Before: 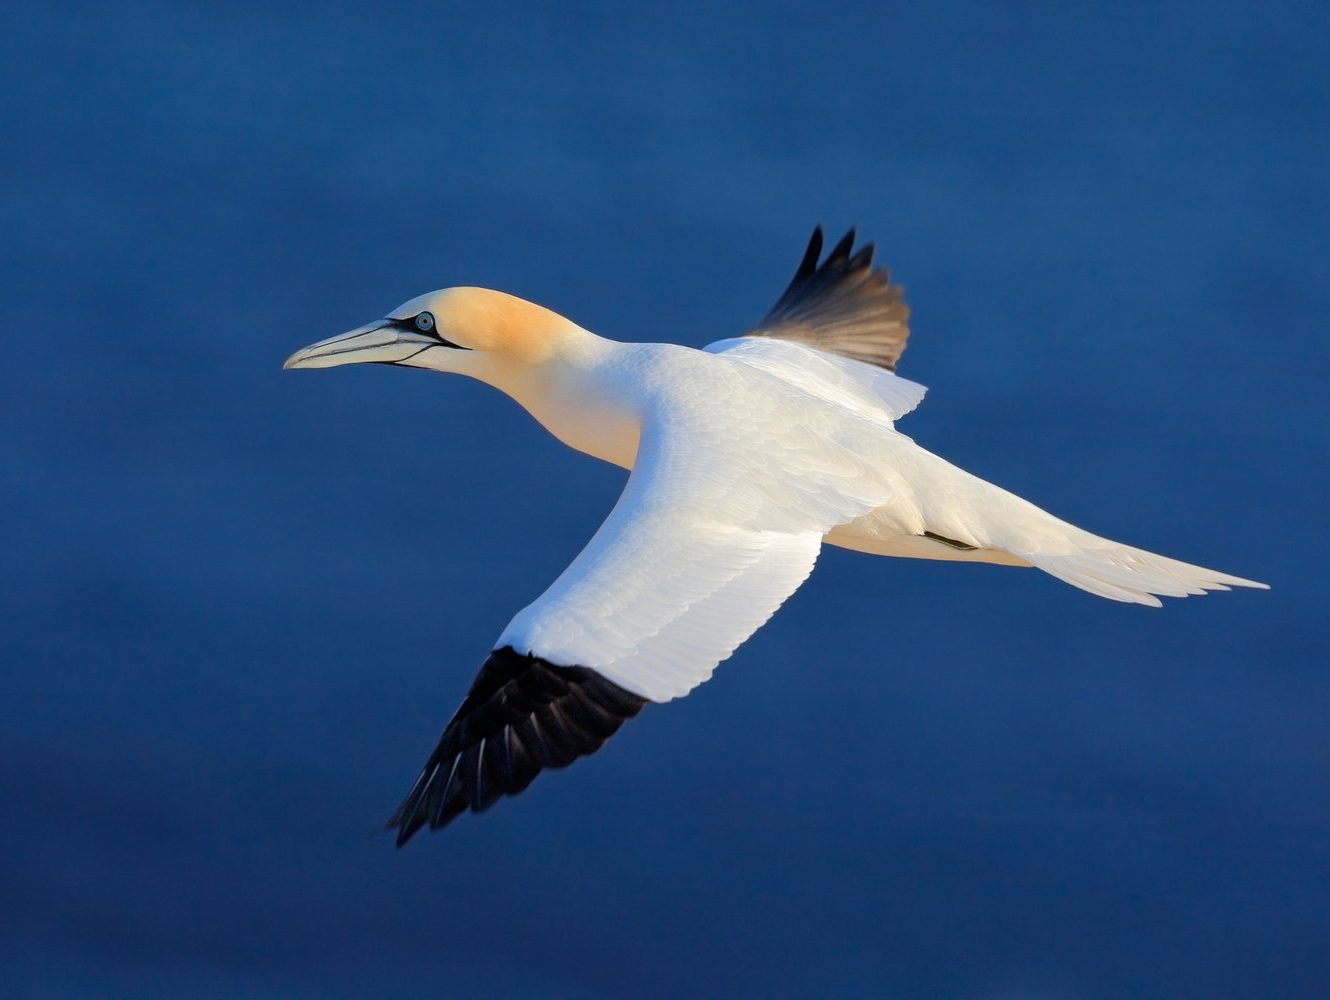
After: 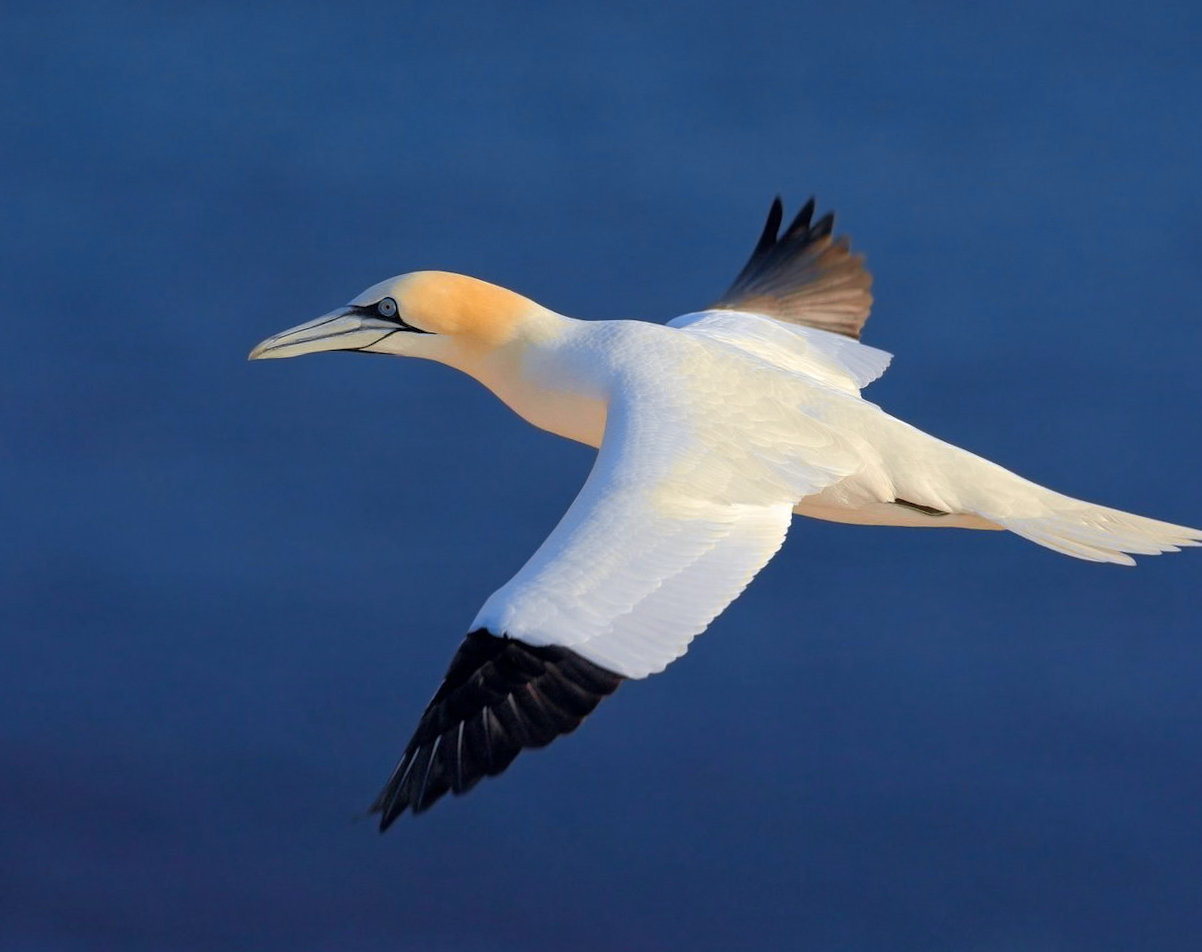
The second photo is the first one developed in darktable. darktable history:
tone curve: curves: ch0 [(0, 0) (0.15, 0.17) (0.452, 0.437) (0.611, 0.588) (0.751, 0.749) (1, 1)]; ch1 [(0, 0) (0.325, 0.327) (0.412, 0.45) (0.453, 0.484) (0.5, 0.501) (0.541, 0.55) (0.617, 0.612) (0.695, 0.697) (1, 1)]; ch2 [(0, 0) (0.386, 0.397) (0.452, 0.459) (0.505, 0.498) (0.524, 0.547) (0.574, 0.566) (0.633, 0.641) (1, 1)], color space Lab, independent channels, preserve colors none
crop and rotate: right 5.167%
white balance: emerald 1
rotate and perspective: rotation -2.12°, lens shift (vertical) 0.009, lens shift (horizontal) -0.008, automatic cropping original format, crop left 0.036, crop right 0.964, crop top 0.05, crop bottom 0.959
